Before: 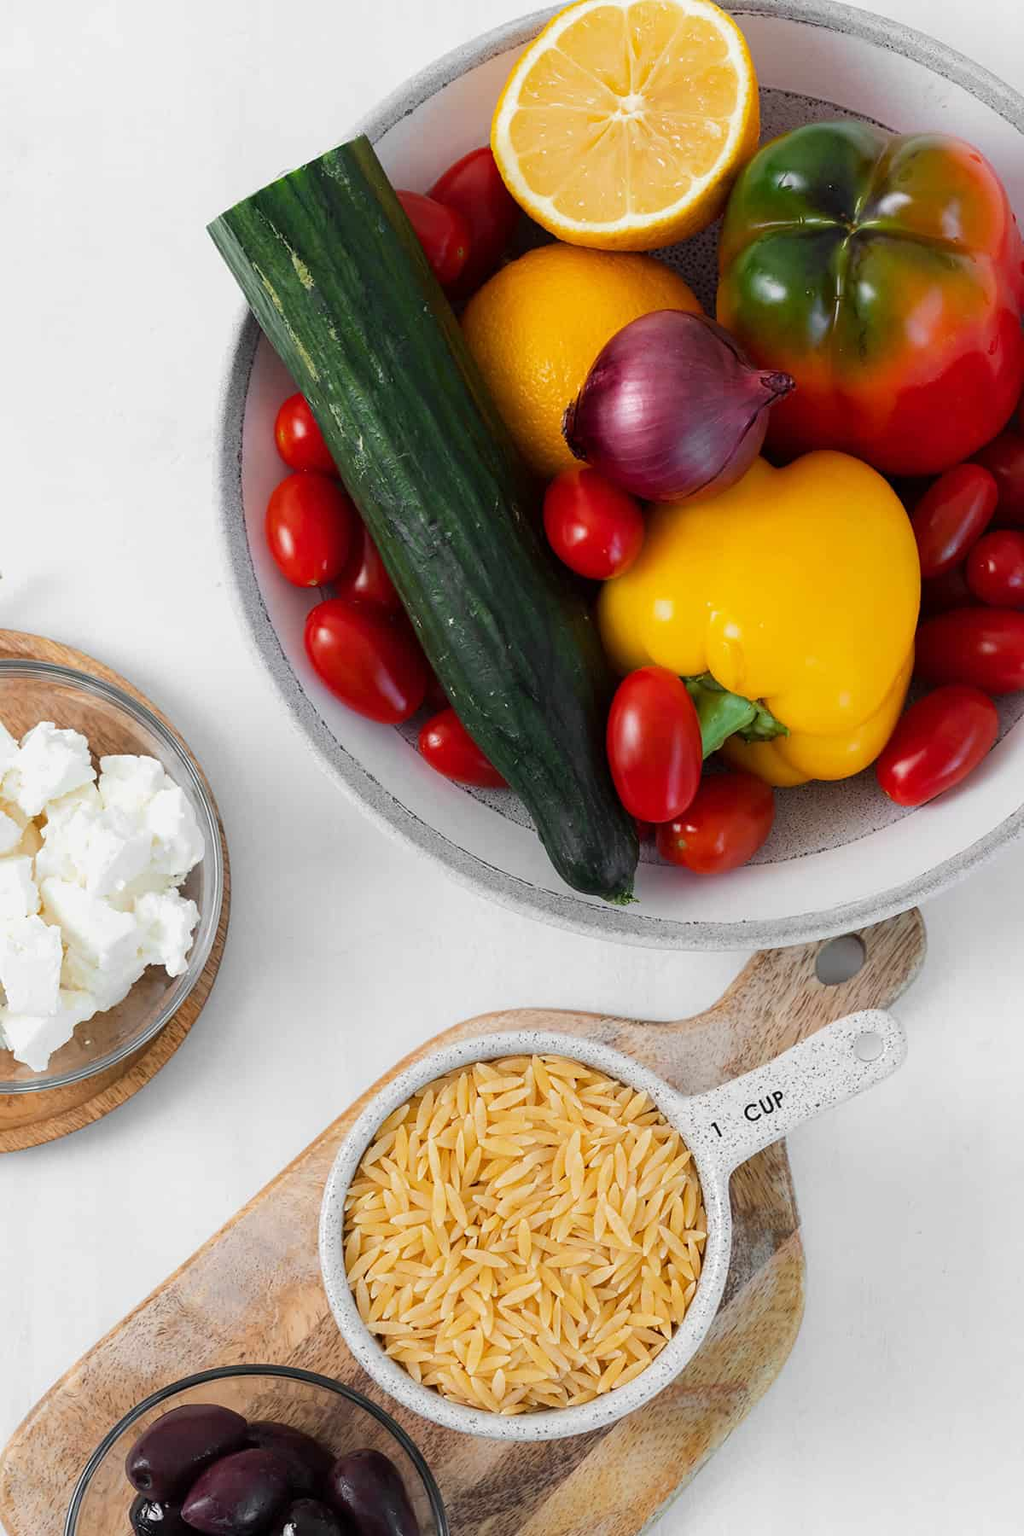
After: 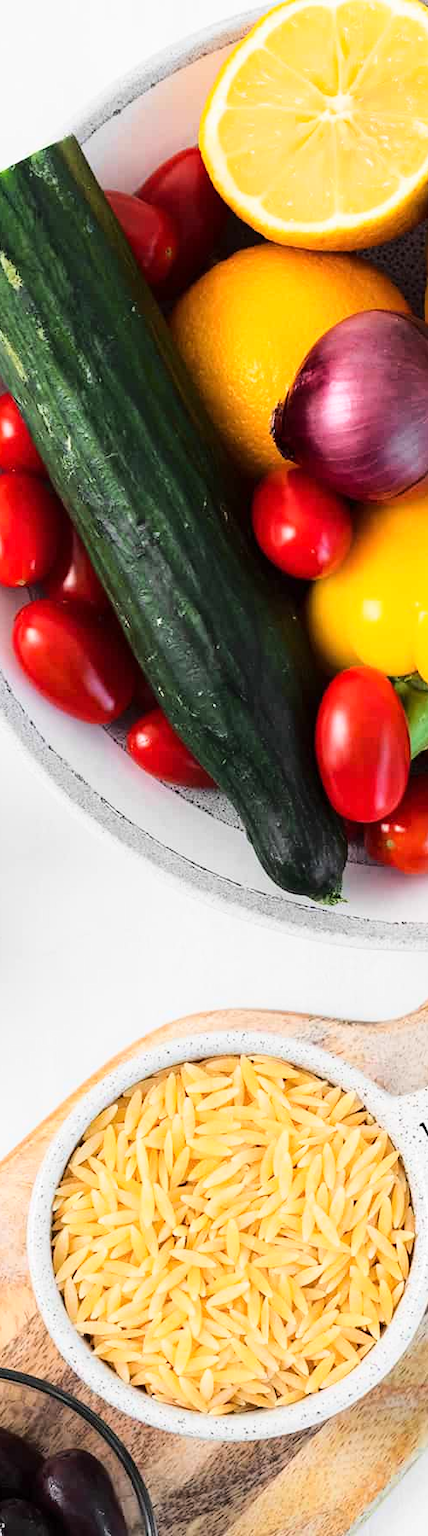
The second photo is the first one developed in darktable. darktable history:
base curve: curves: ch0 [(0, 0) (0.028, 0.03) (0.121, 0.232) (0.46, 0.748) (0.859, 0.968) (1, 1)]
crop: left 28.561%, right 29.54%
